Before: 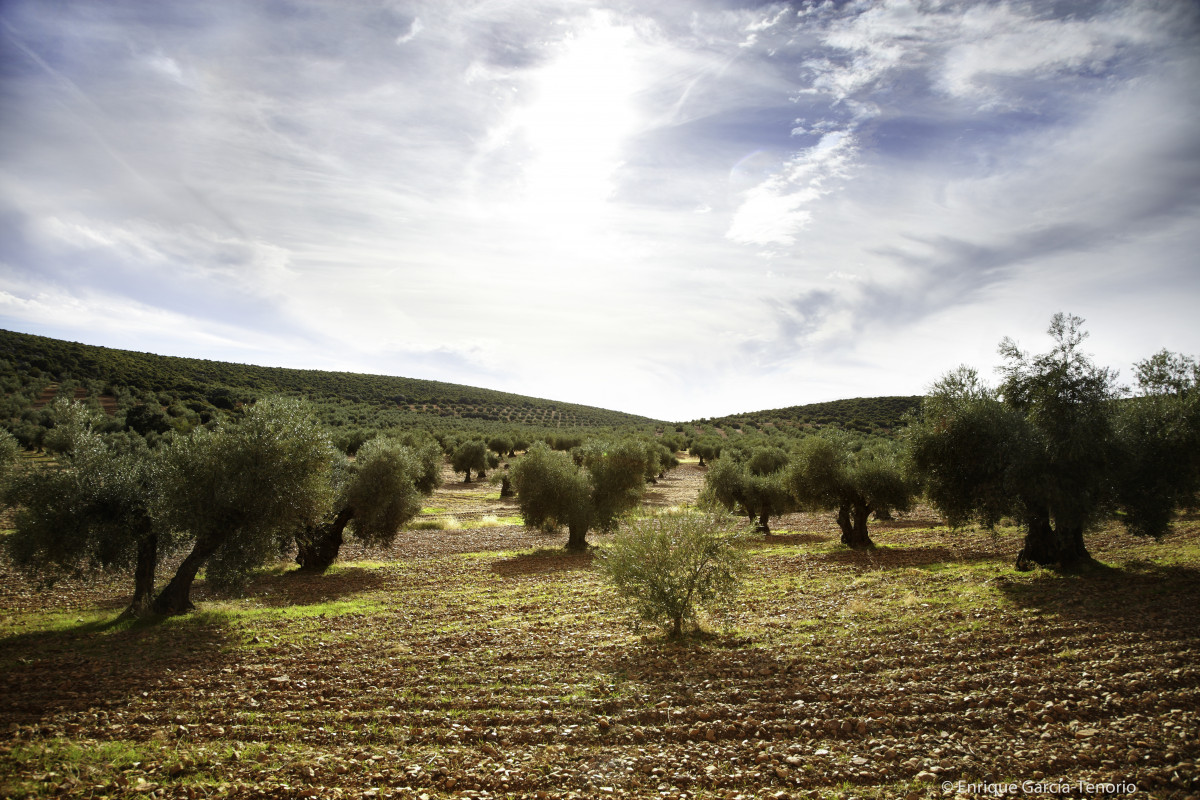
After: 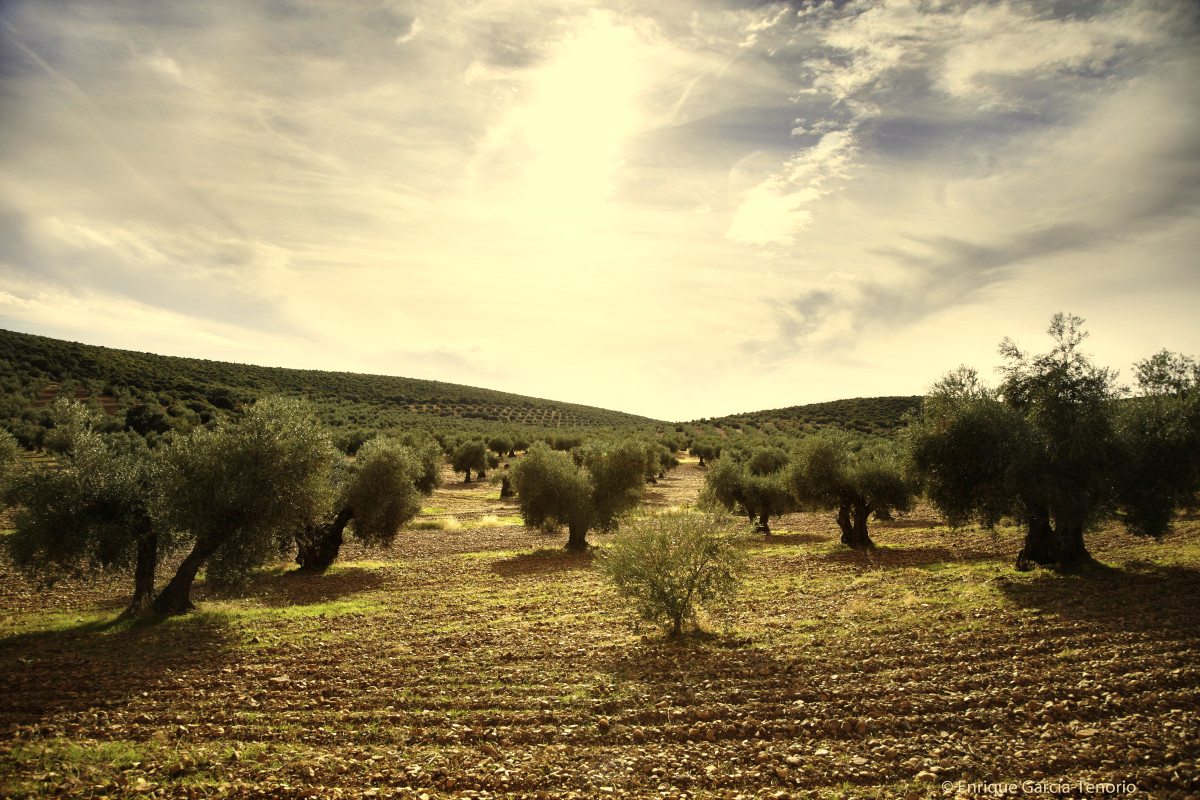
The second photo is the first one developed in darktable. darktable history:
white balance: red 1.08, blue 0.791
color zones: curves: ch0 [(0.25, 0.5) (0.428, 0.473) (0.75, 0.5)]; ch1 [(0.243, 0.479) (0.398, 0.452) (0.75, 0.5)]
